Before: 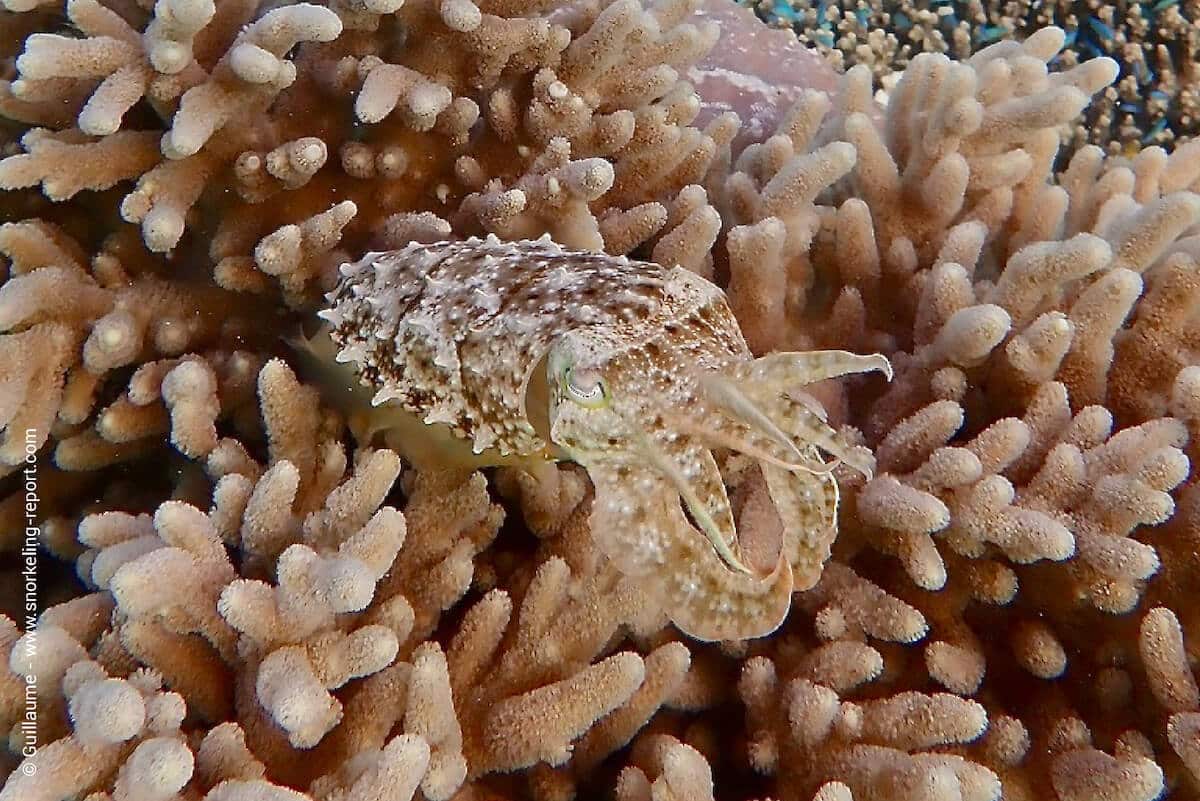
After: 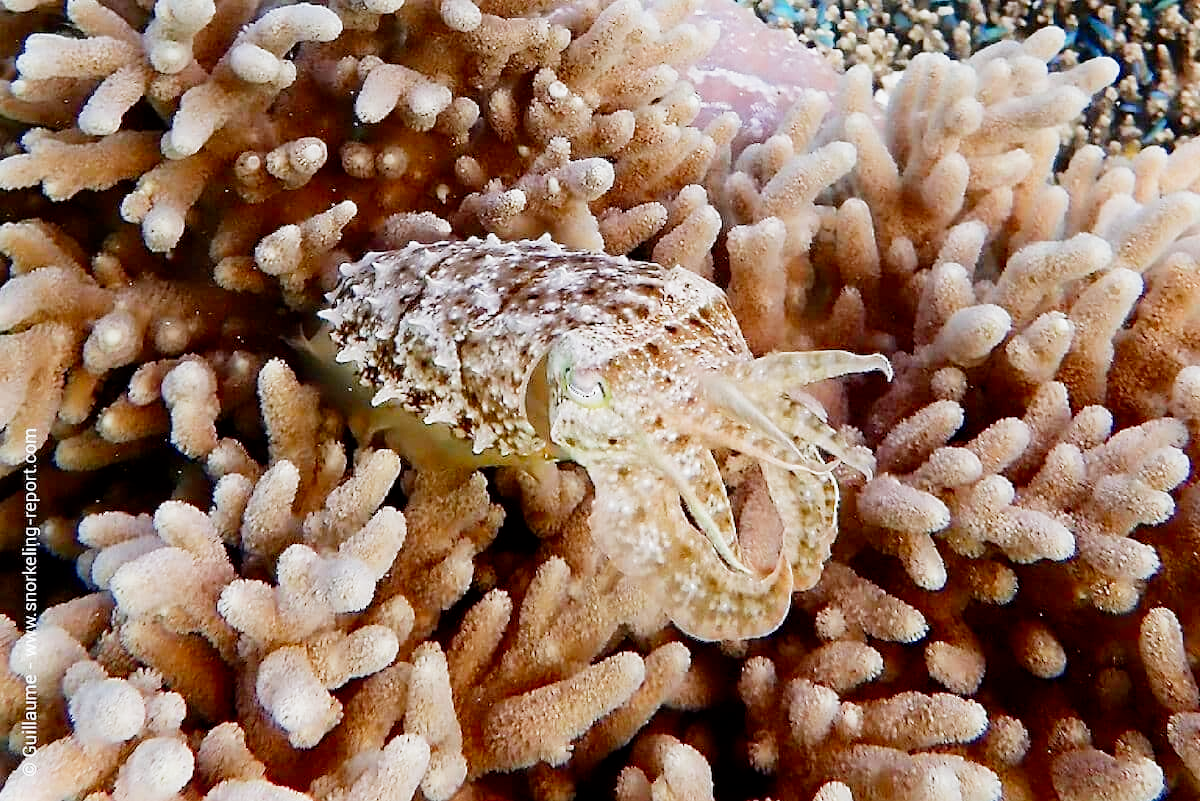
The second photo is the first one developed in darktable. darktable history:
filmic rgb: middle gray luminance 12.74%, black relative exposure -10.13 EV, white relative exposure 3.47 EV, threshold 6 EV, target black luminance 0%, hardness 5.74, latitude 44.69%, contrast 1.221, highlights saturation mix 5%, shadows ↔ highlights balance 26.78%, add noise in highlights 0, preserve chrominance no, color science v3 (2019), use custom middle-gray values true, iterations of high-quality reconstruction 0, contrast in highlights soft, enable highlight reconstruction true
shadows and highlights: shadows -21.3, highlights 100, soften with gaussian
white balance: red 0.967, blue 1.049
